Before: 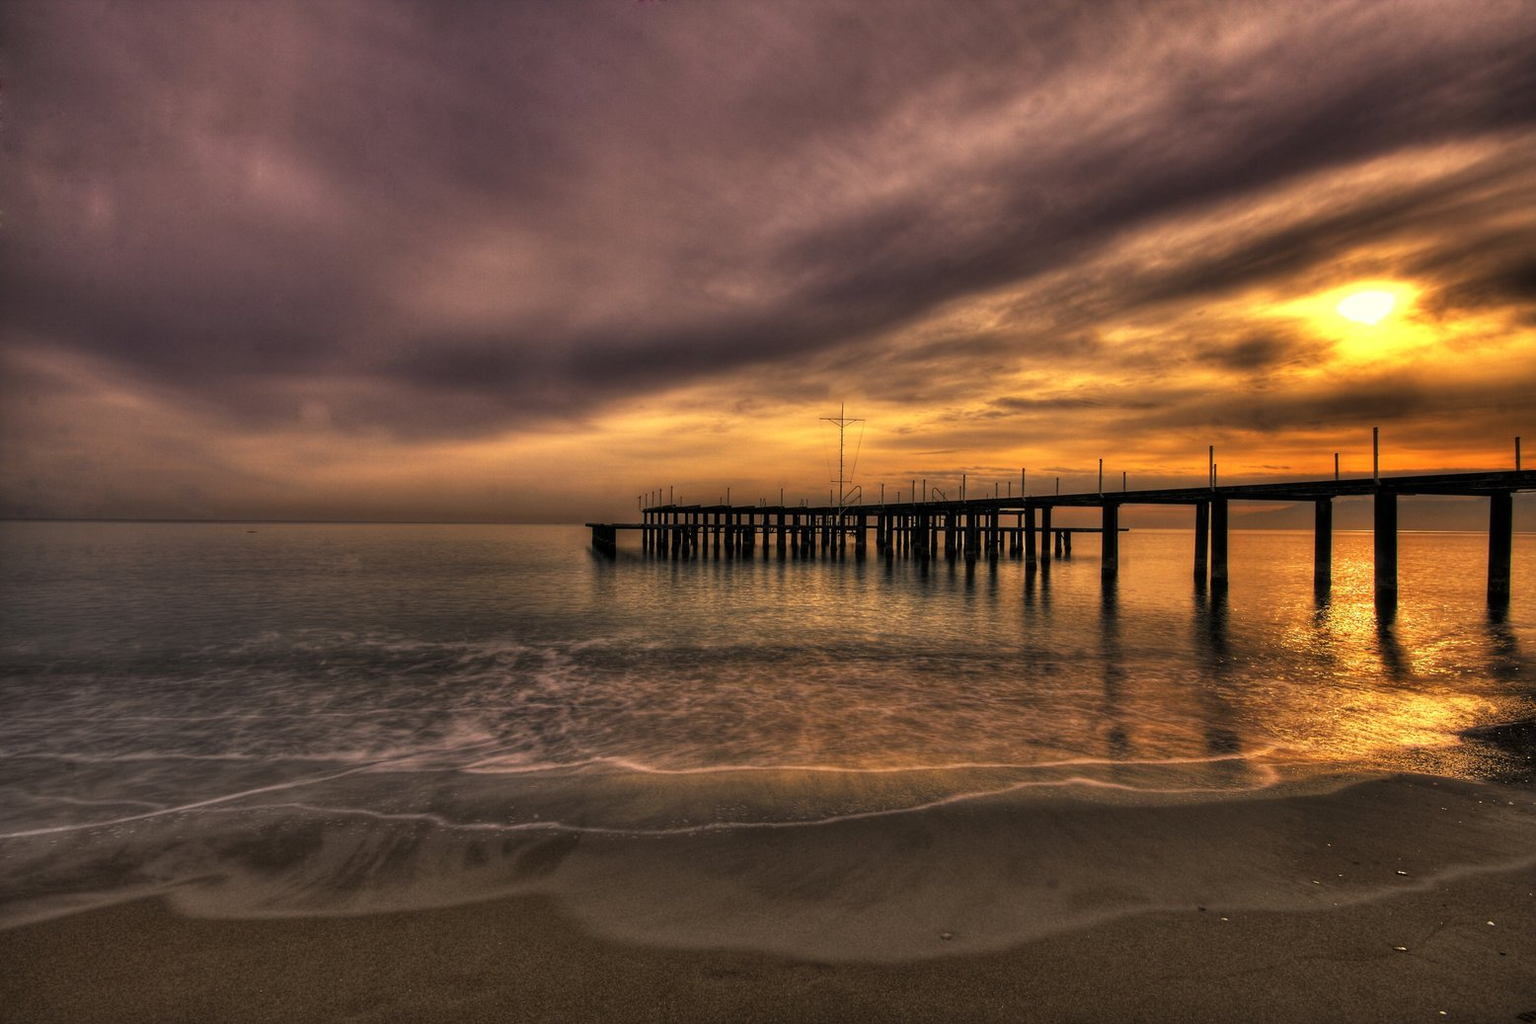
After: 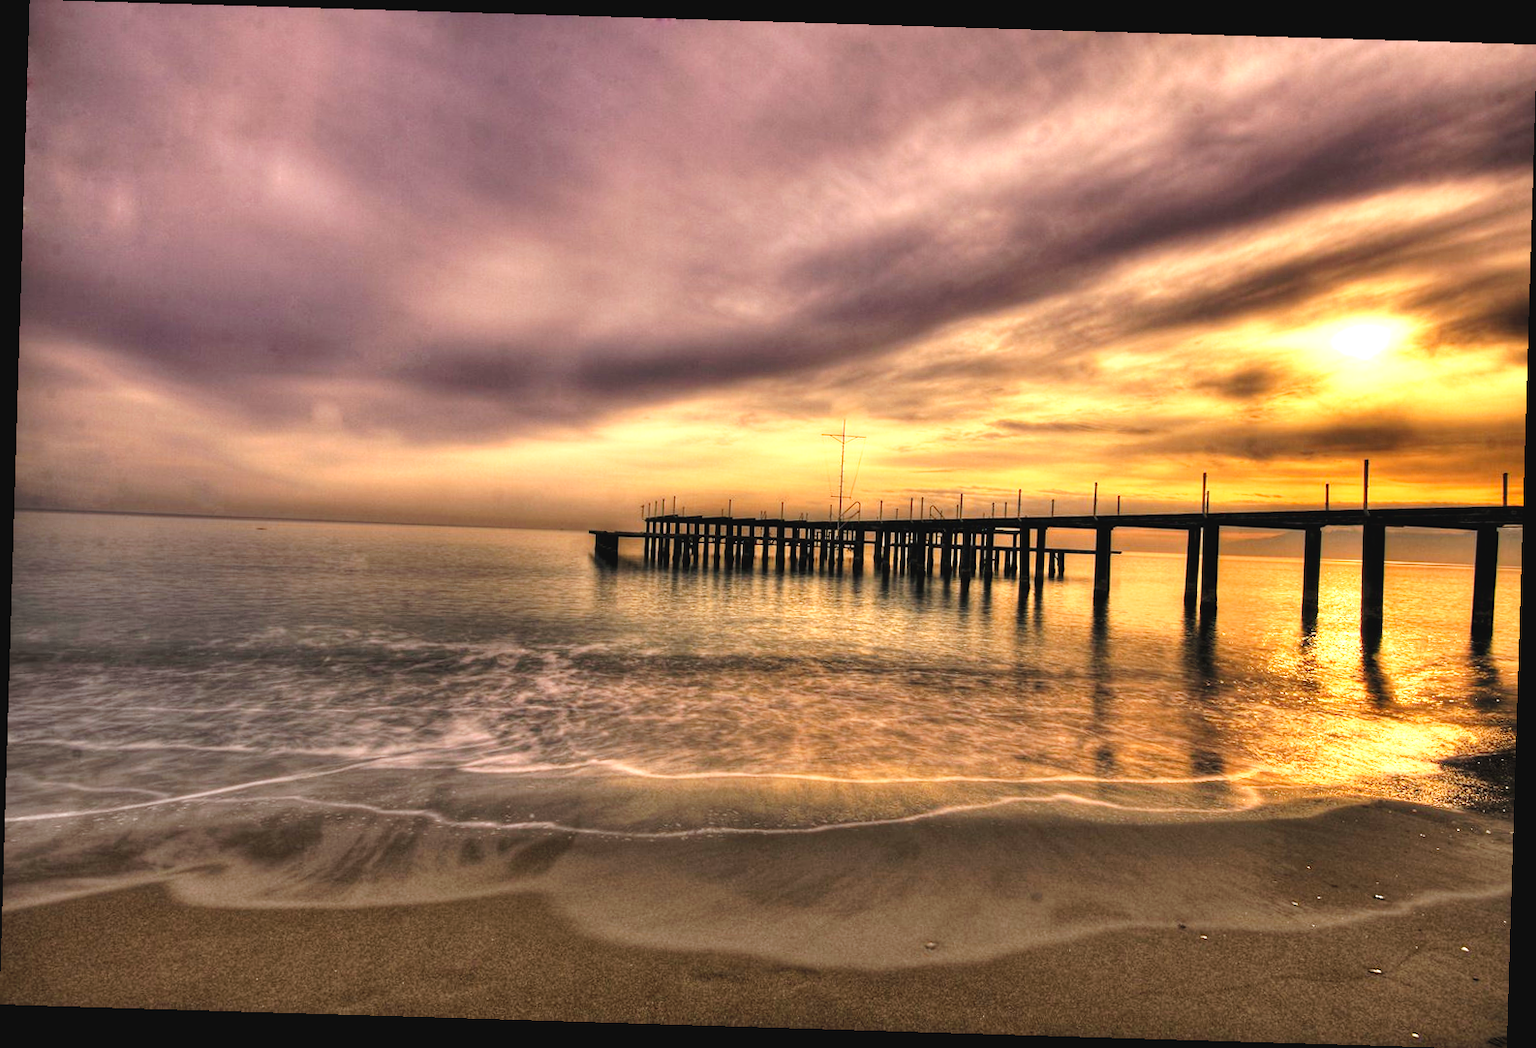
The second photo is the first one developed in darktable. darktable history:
exposure: black level correction 0, exposure 1 EV, compensate exposure bias true, compensate highlight preservation false
rotate and perspective: rotation 1.72°, automatic cropping off
tone curve: curves: ch0 [(0, 0) (0.003, 0.04) (0.011, 0.04) (0.025, 0.043) (0.044, 0.049) (0.069, 0.066) (0.1, 0.095) (0.136, 0.121) (0.177, 0.154) (0.224, 0.211) (0.277, 0.281) (0.335, 0.358) (0.399, 0.452) (0.468, 0.54) (0.543, 0.628) (0.623, 0.721) (0.709, 0.801) (0.801, 0.883) (0.898, 0.948) (1, 1)], preserve colors none
